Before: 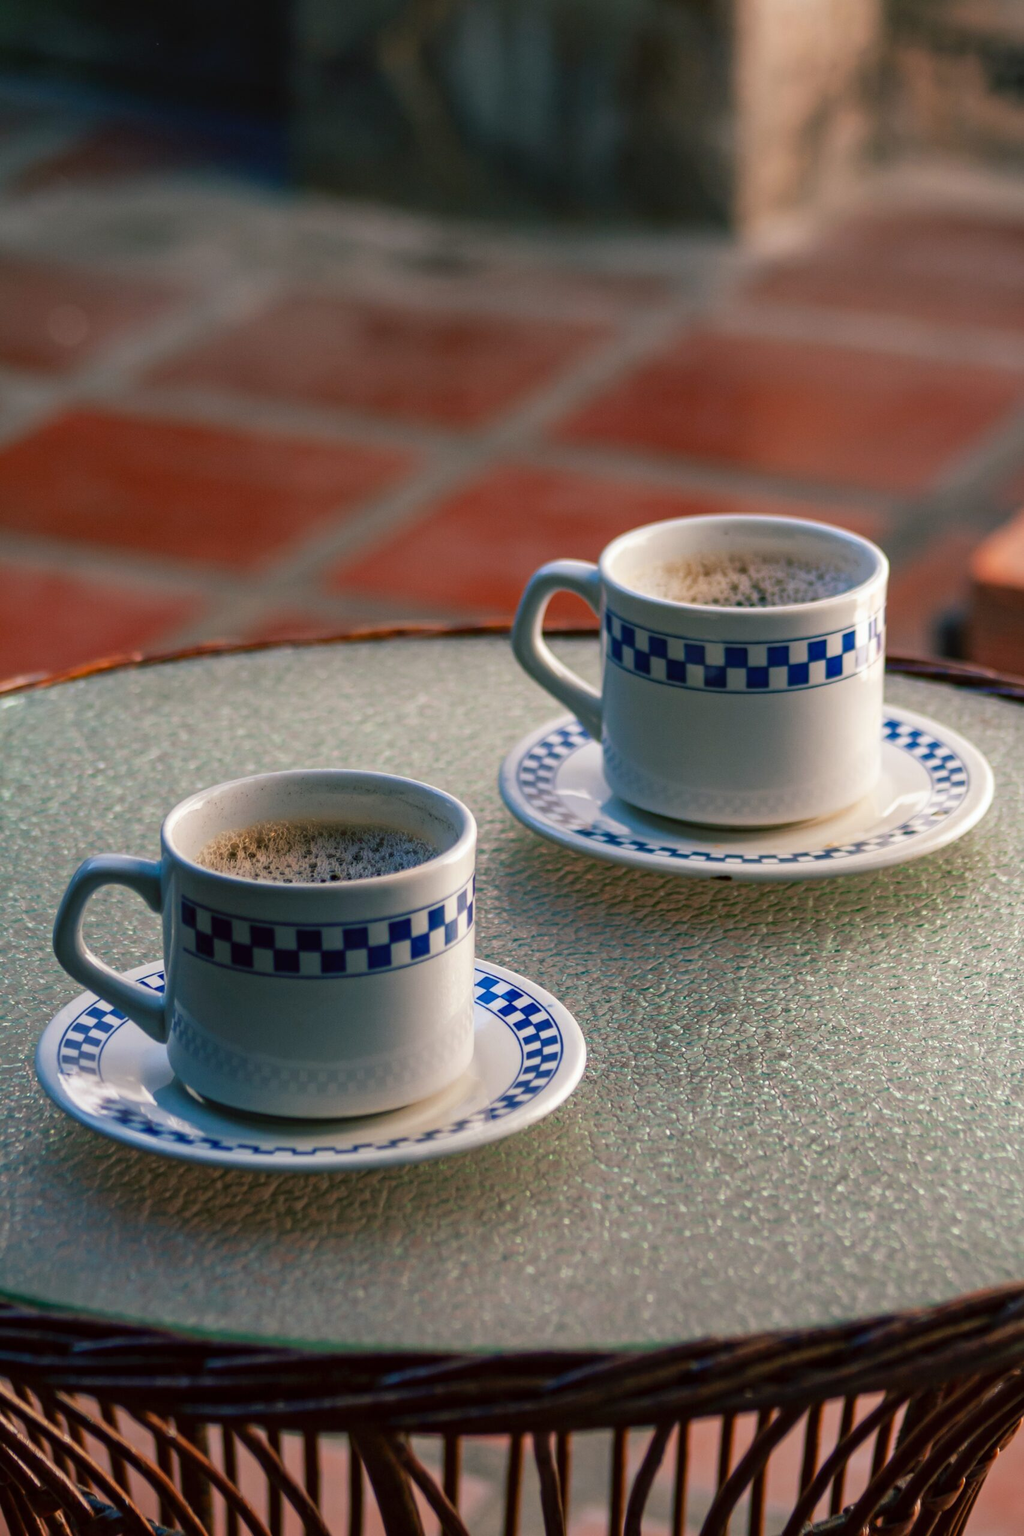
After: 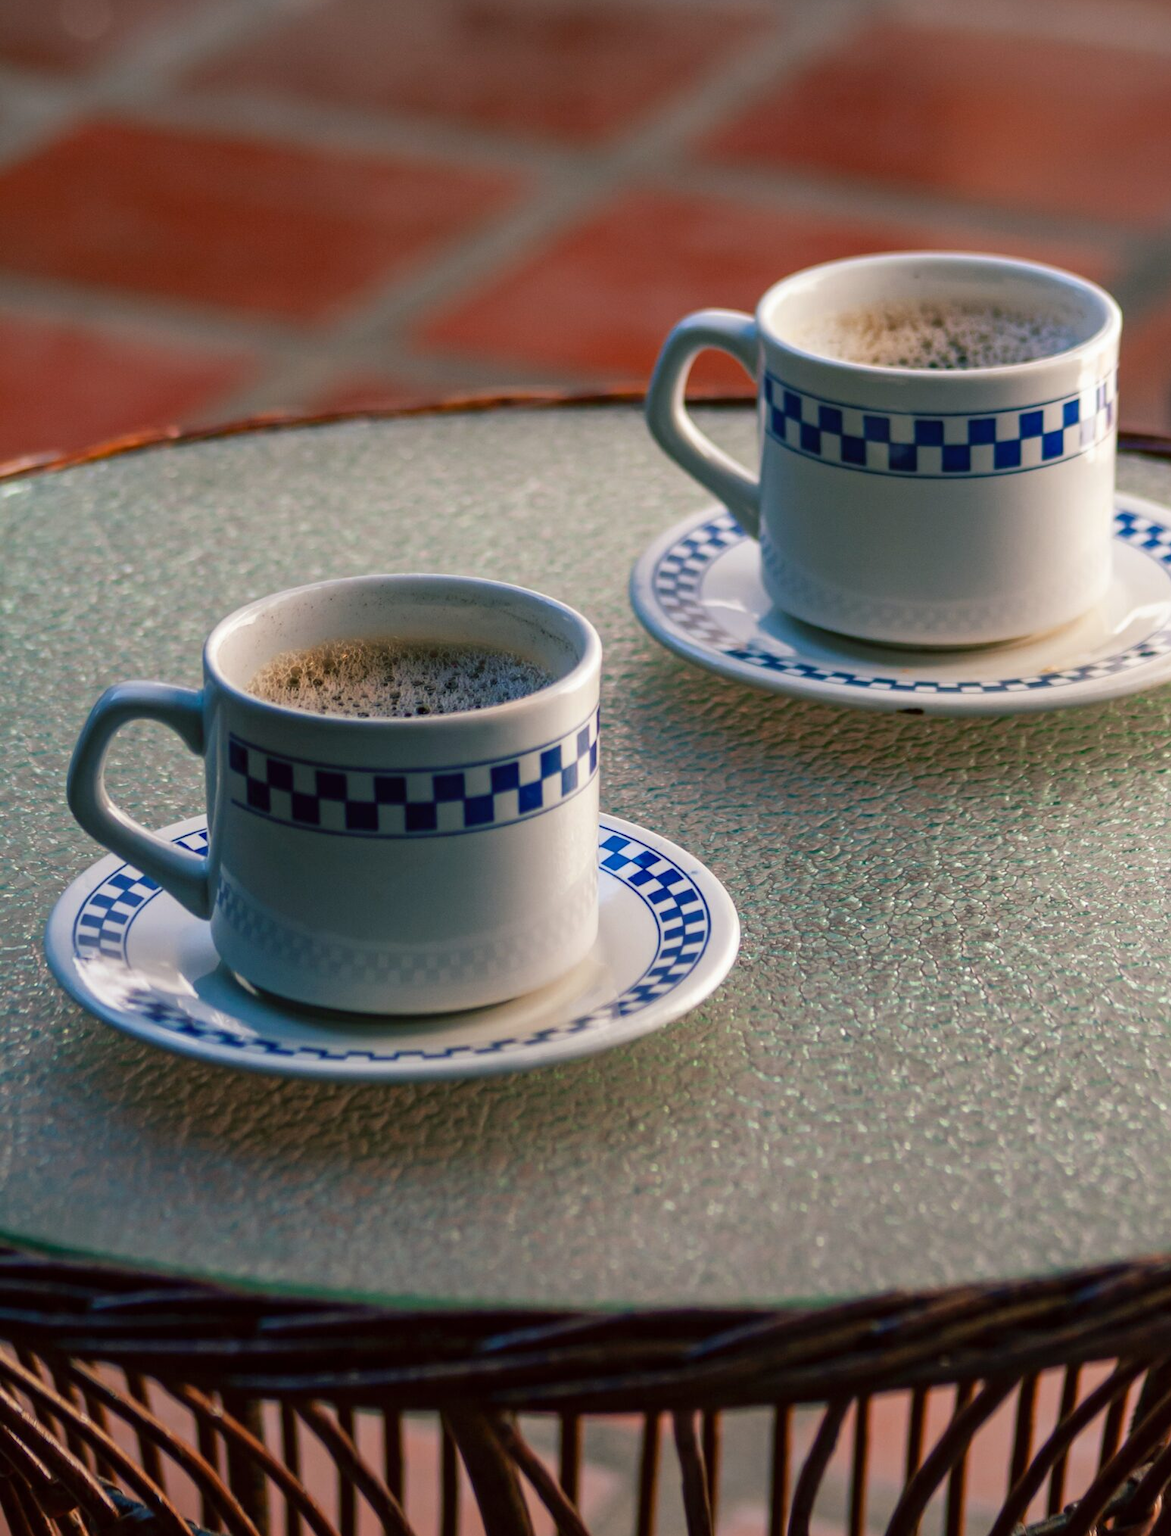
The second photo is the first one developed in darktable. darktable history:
crop: top 20.496%, right 9.372%, bottom 0.238%
